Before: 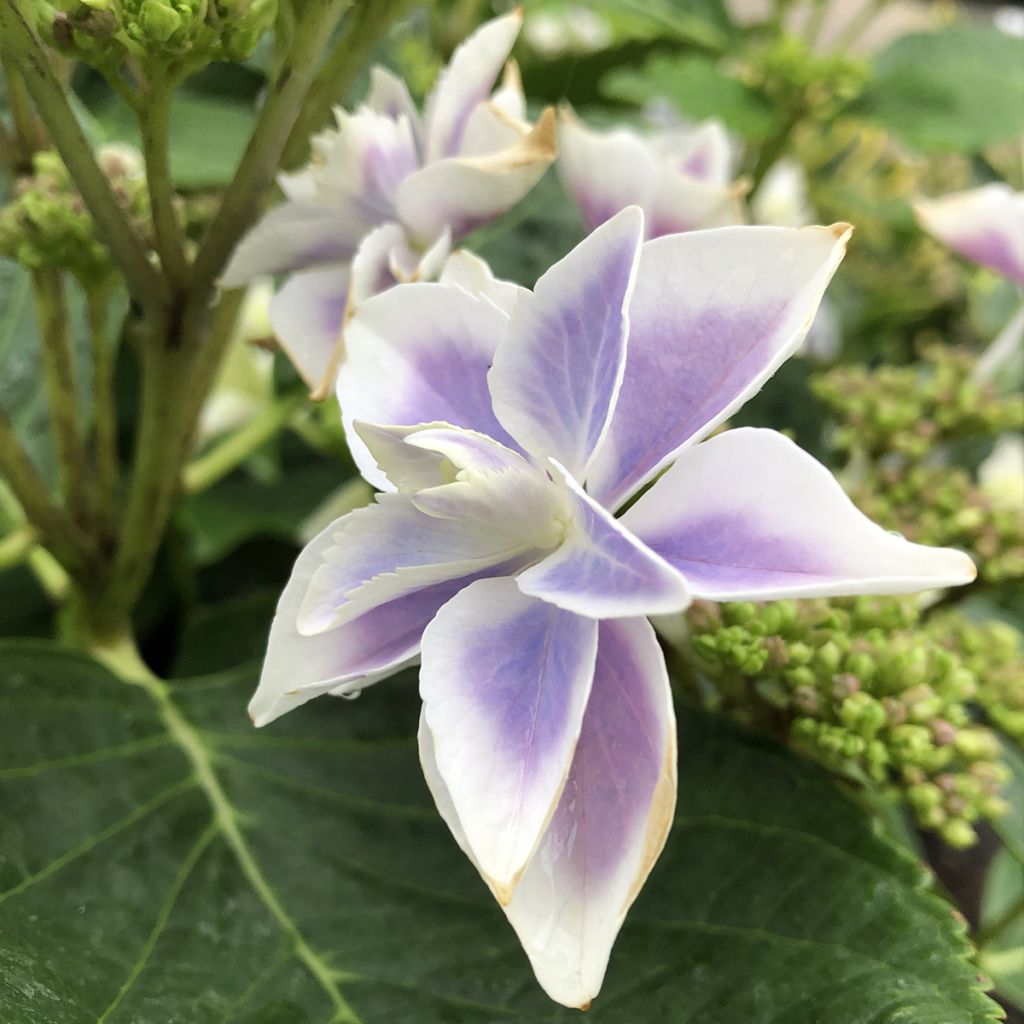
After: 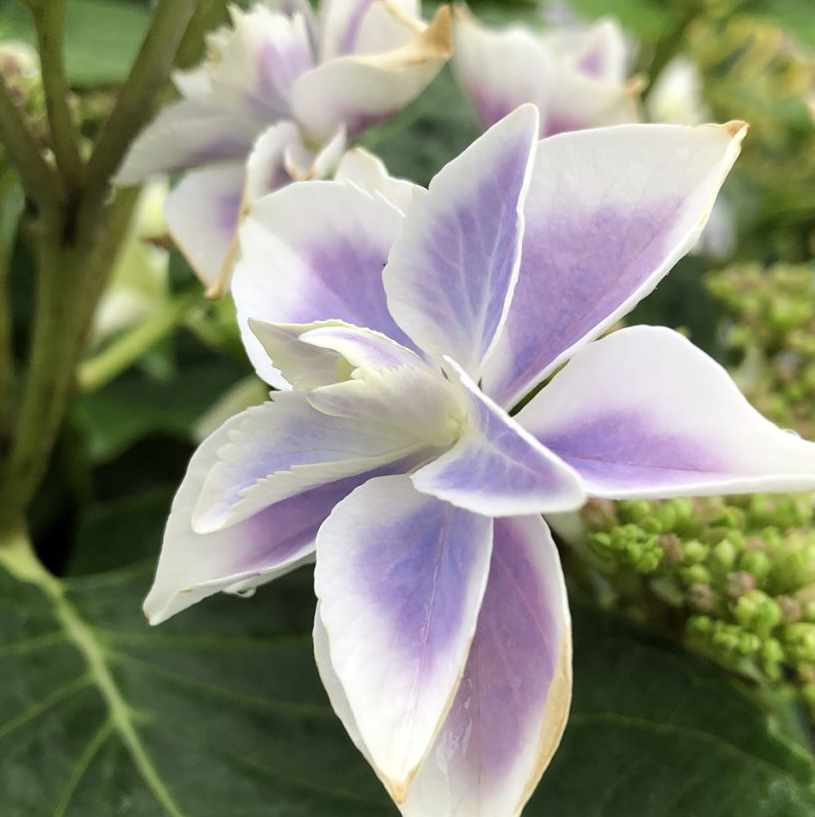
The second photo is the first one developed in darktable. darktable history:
crop and rotate: left 10.302%, top 10.045%, right 10.014%, bottom 10.099%
